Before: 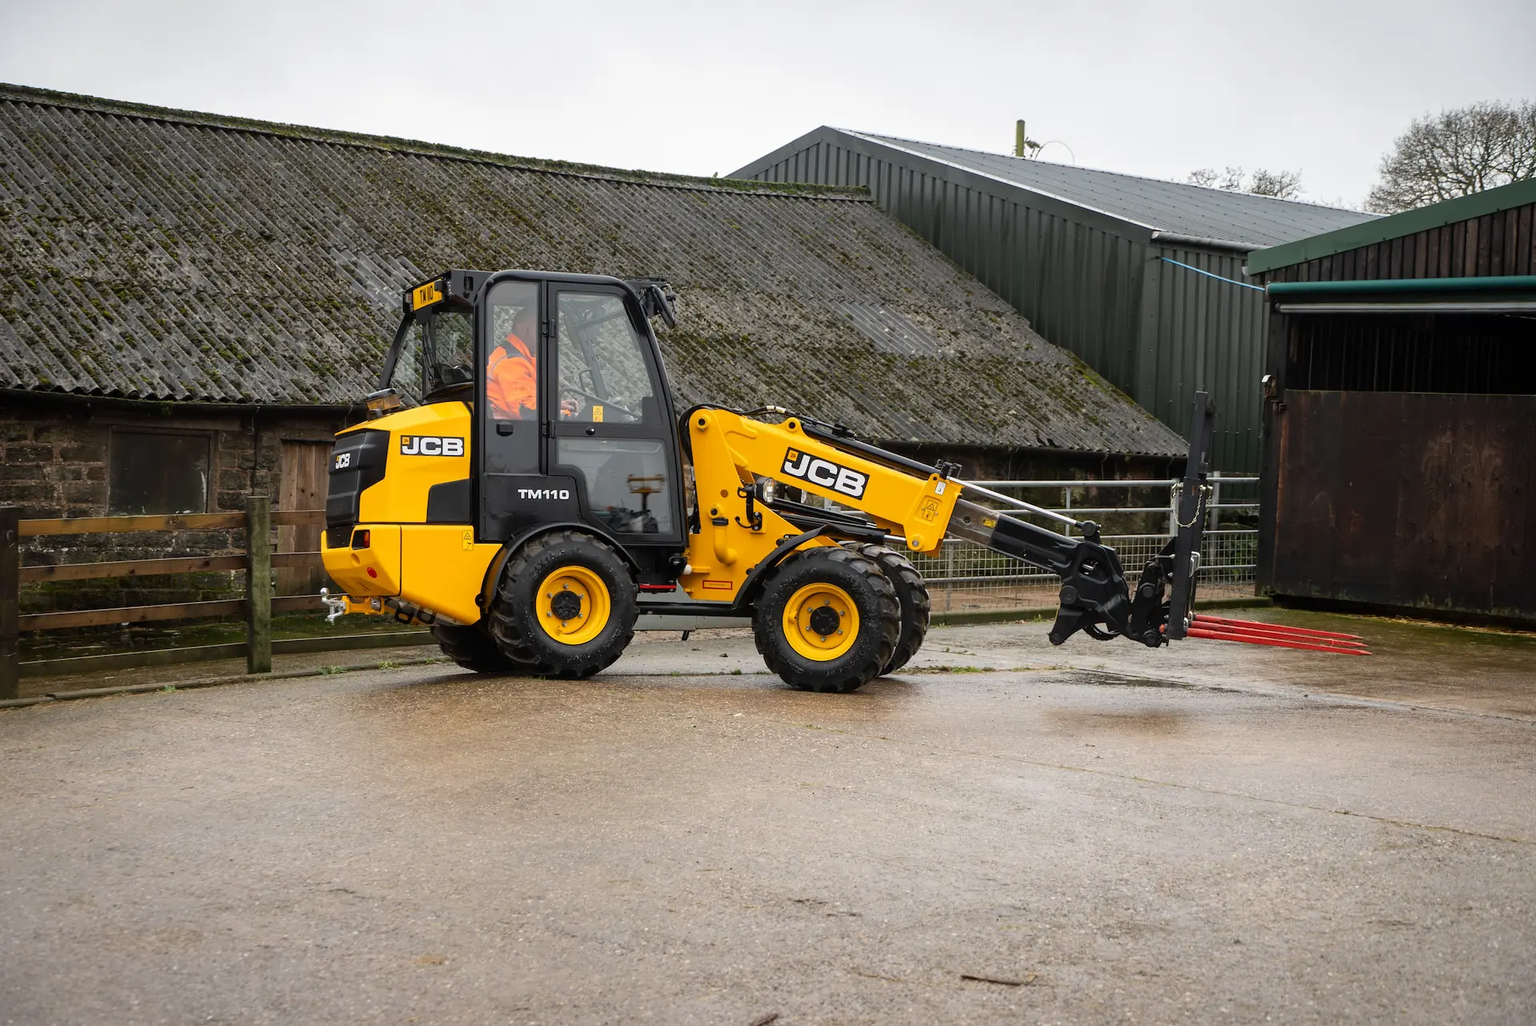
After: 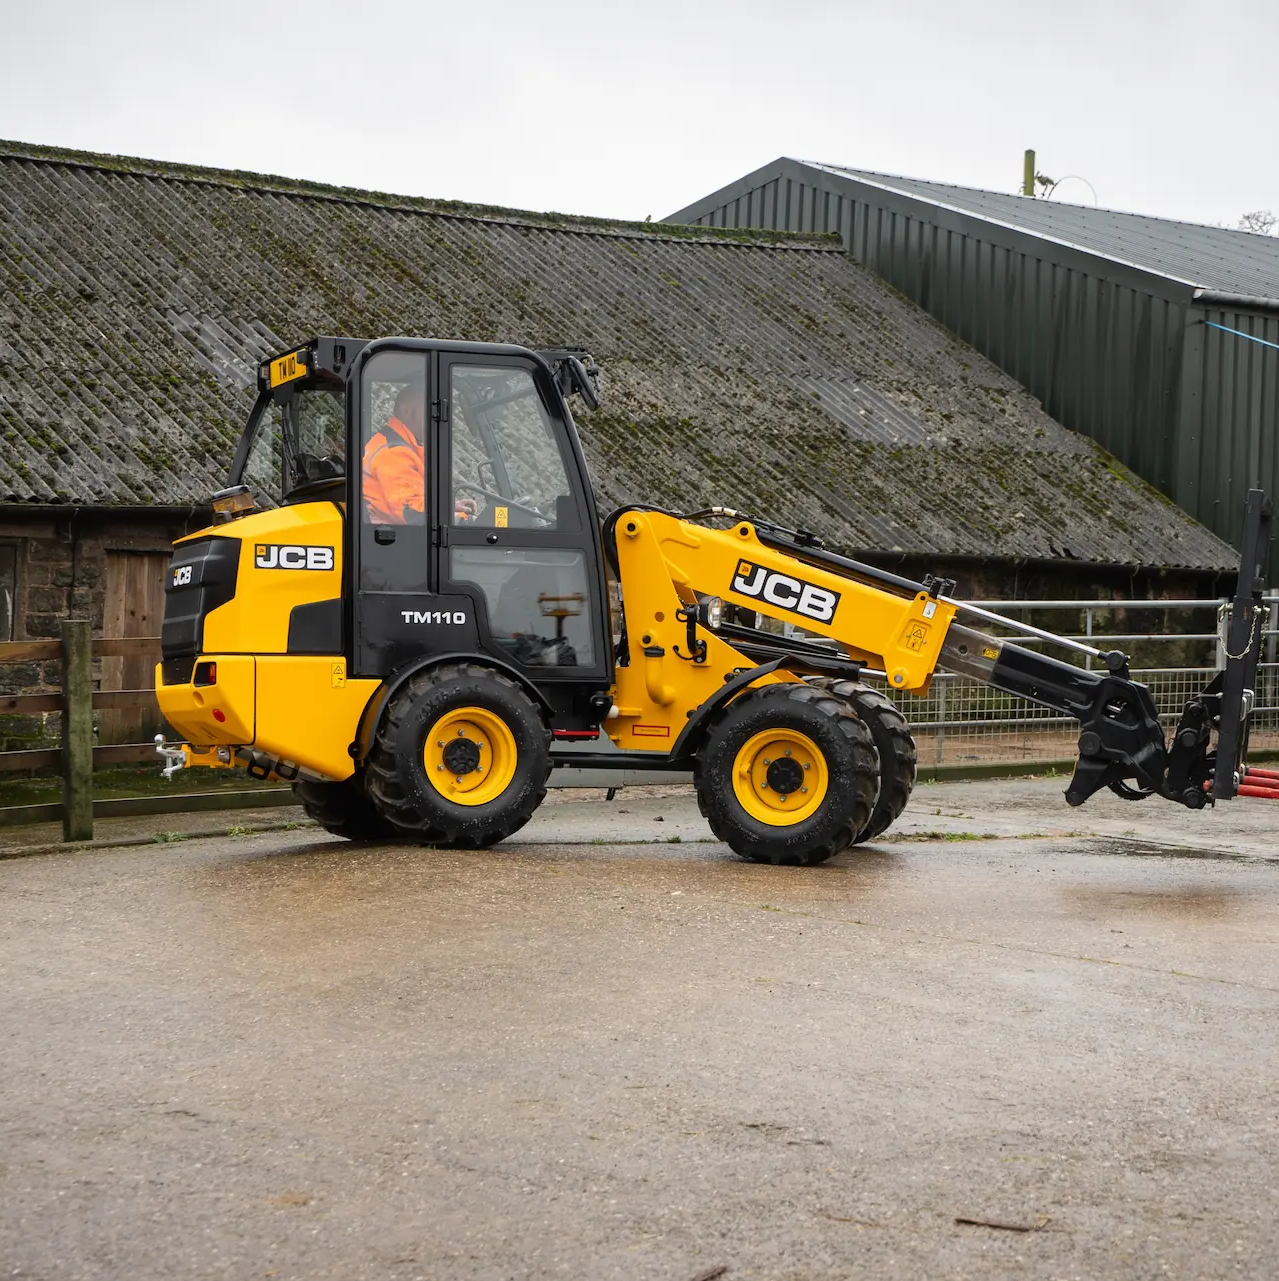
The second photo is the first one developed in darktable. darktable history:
crop and rotate: left 12.859%, right 20.501%
